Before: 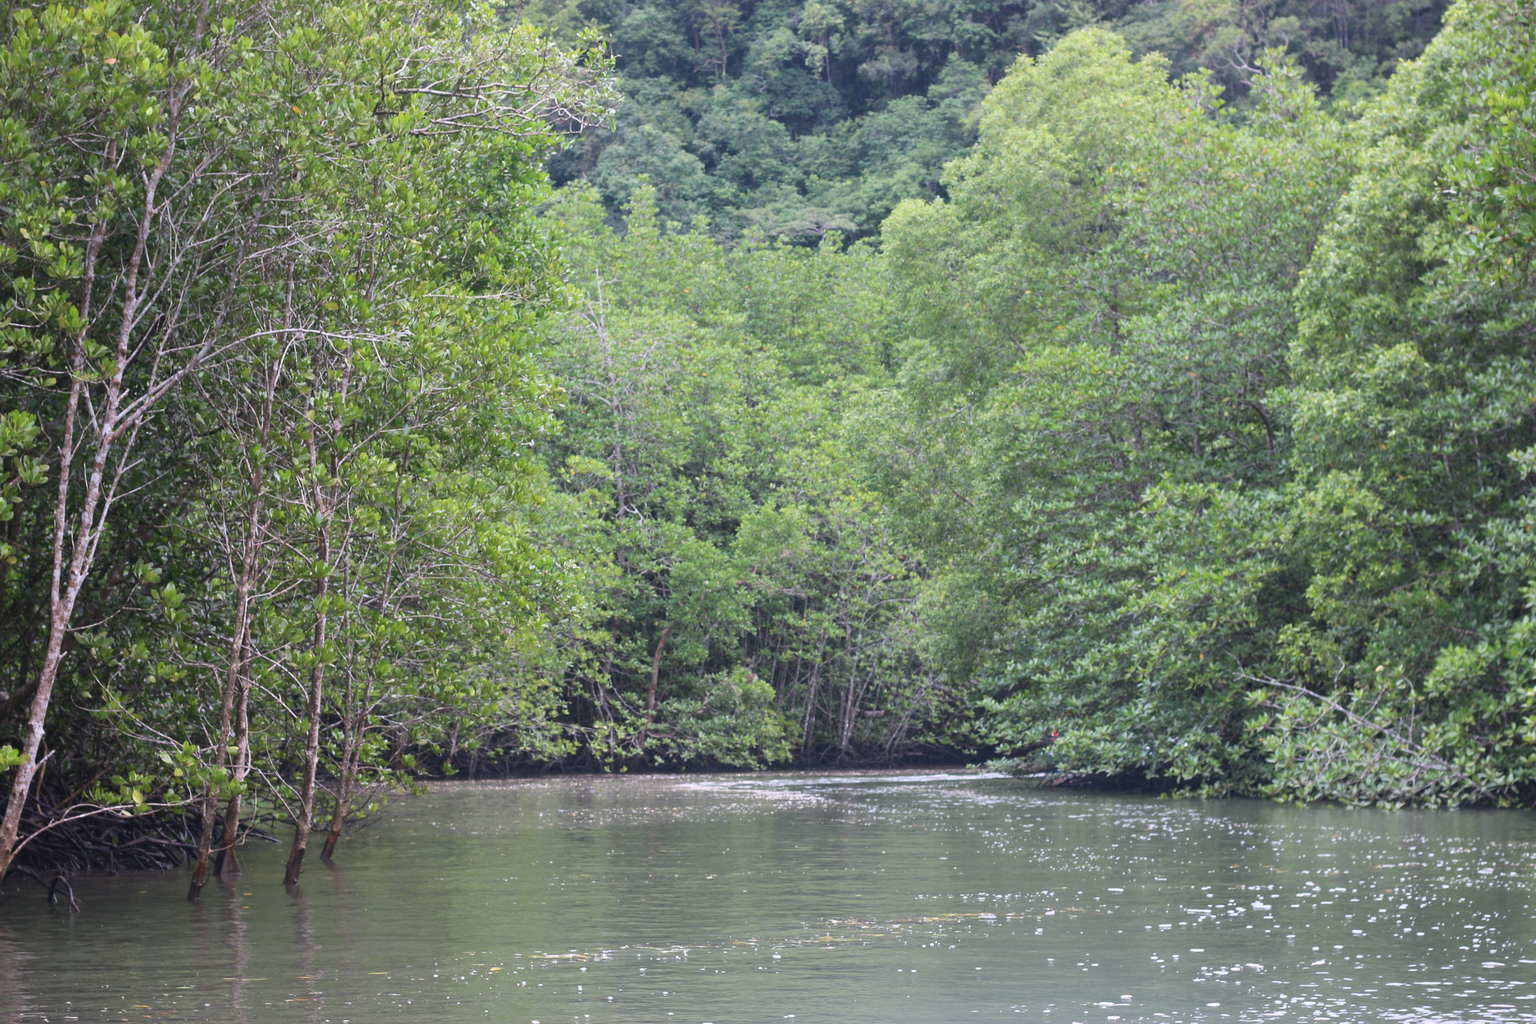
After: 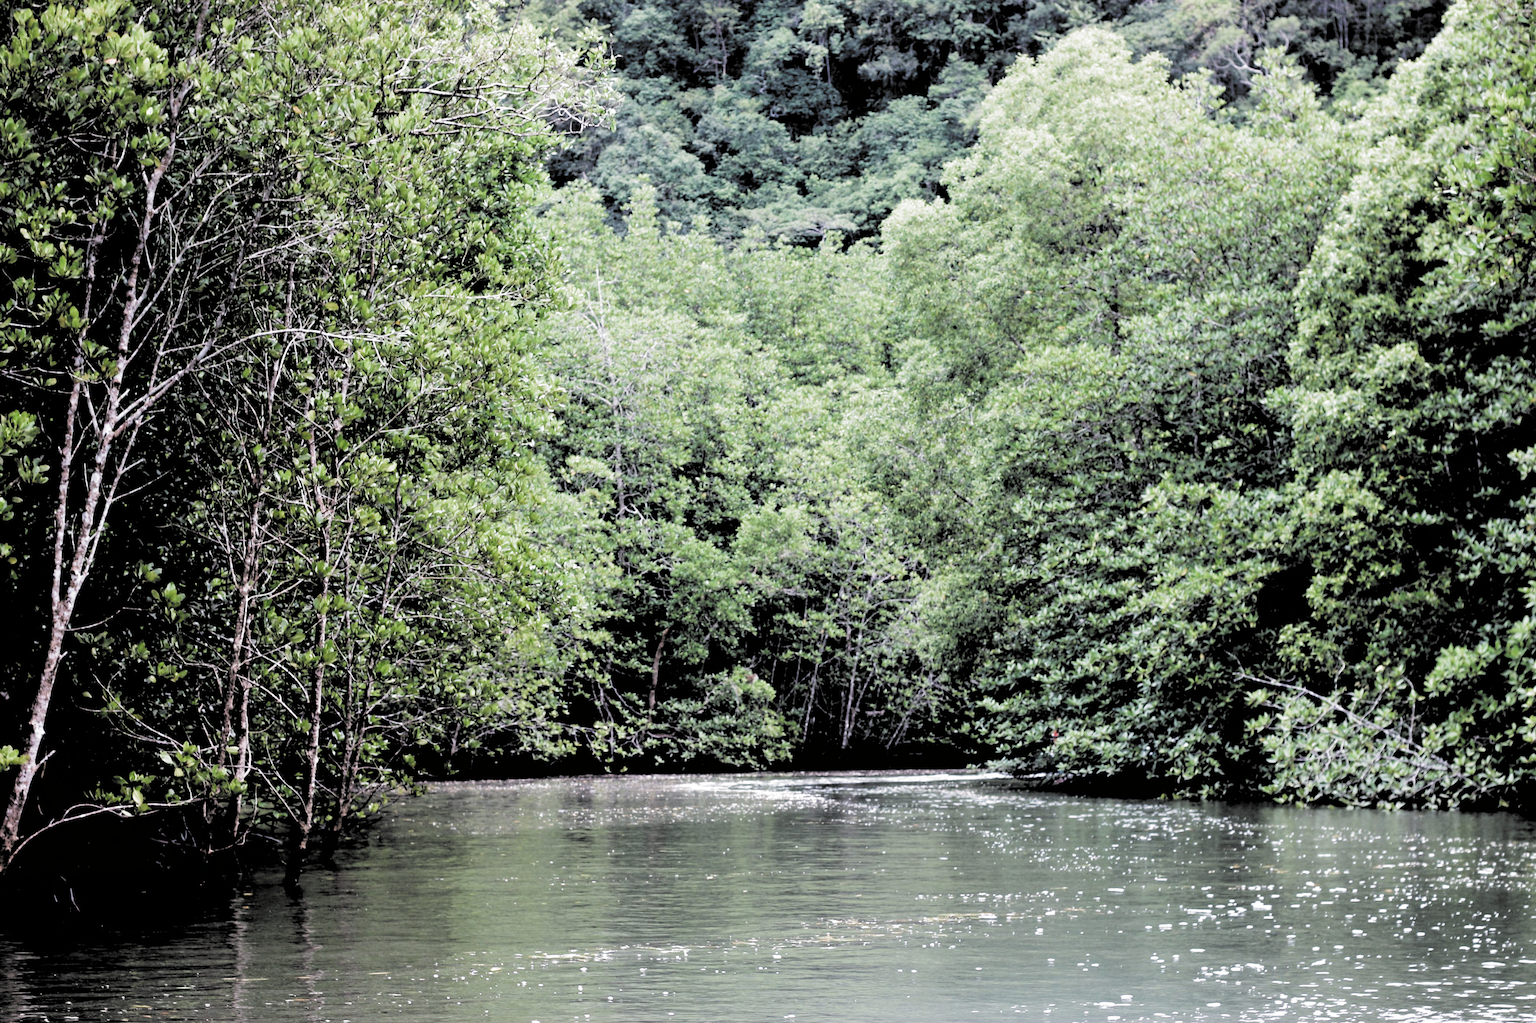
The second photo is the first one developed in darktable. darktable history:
filmic rgb: black relative exposure -1.07 EV, white relative exposure 2.07 EV, hardness 1.57, contrast 2.237, color science v4 (2020), contrast in shadows soft, contrast in highlights soft
